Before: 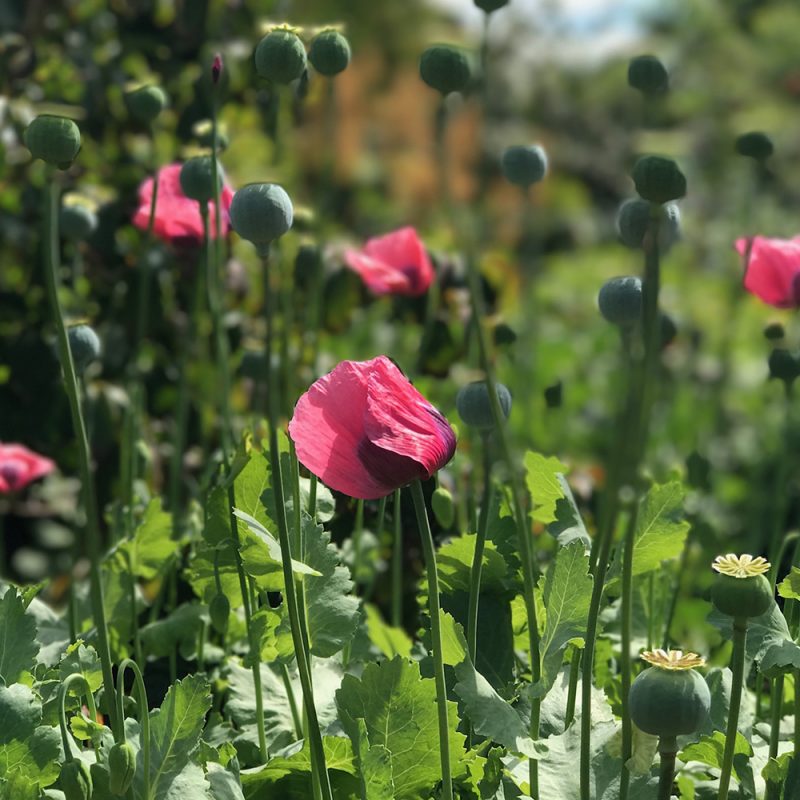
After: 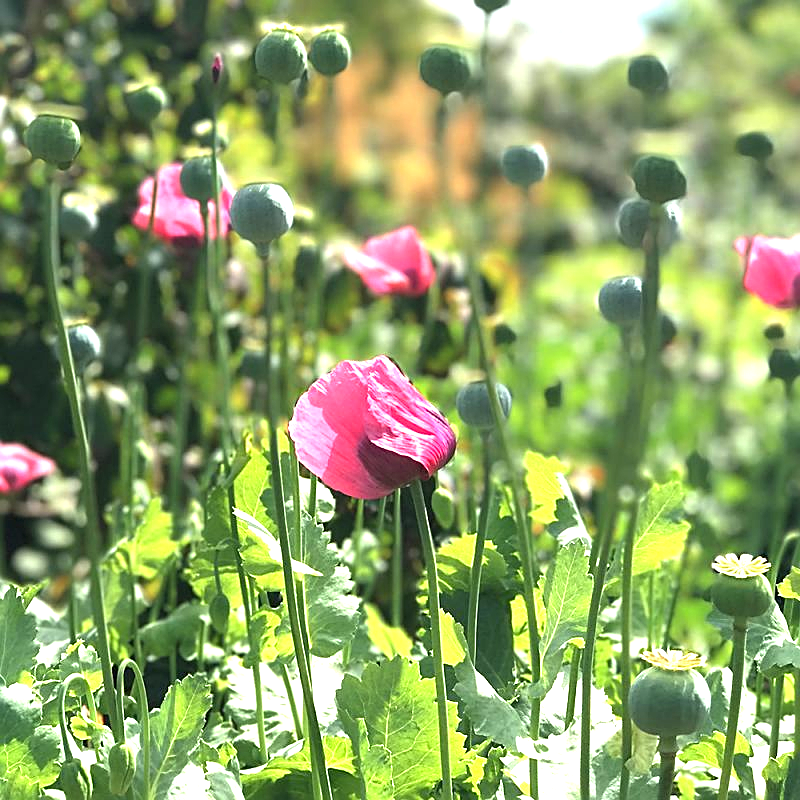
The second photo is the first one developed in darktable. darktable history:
sharpen: on, module defaults
exposure: black level correction 0, exposure 1.672 EV, compensate highlight preservation false
